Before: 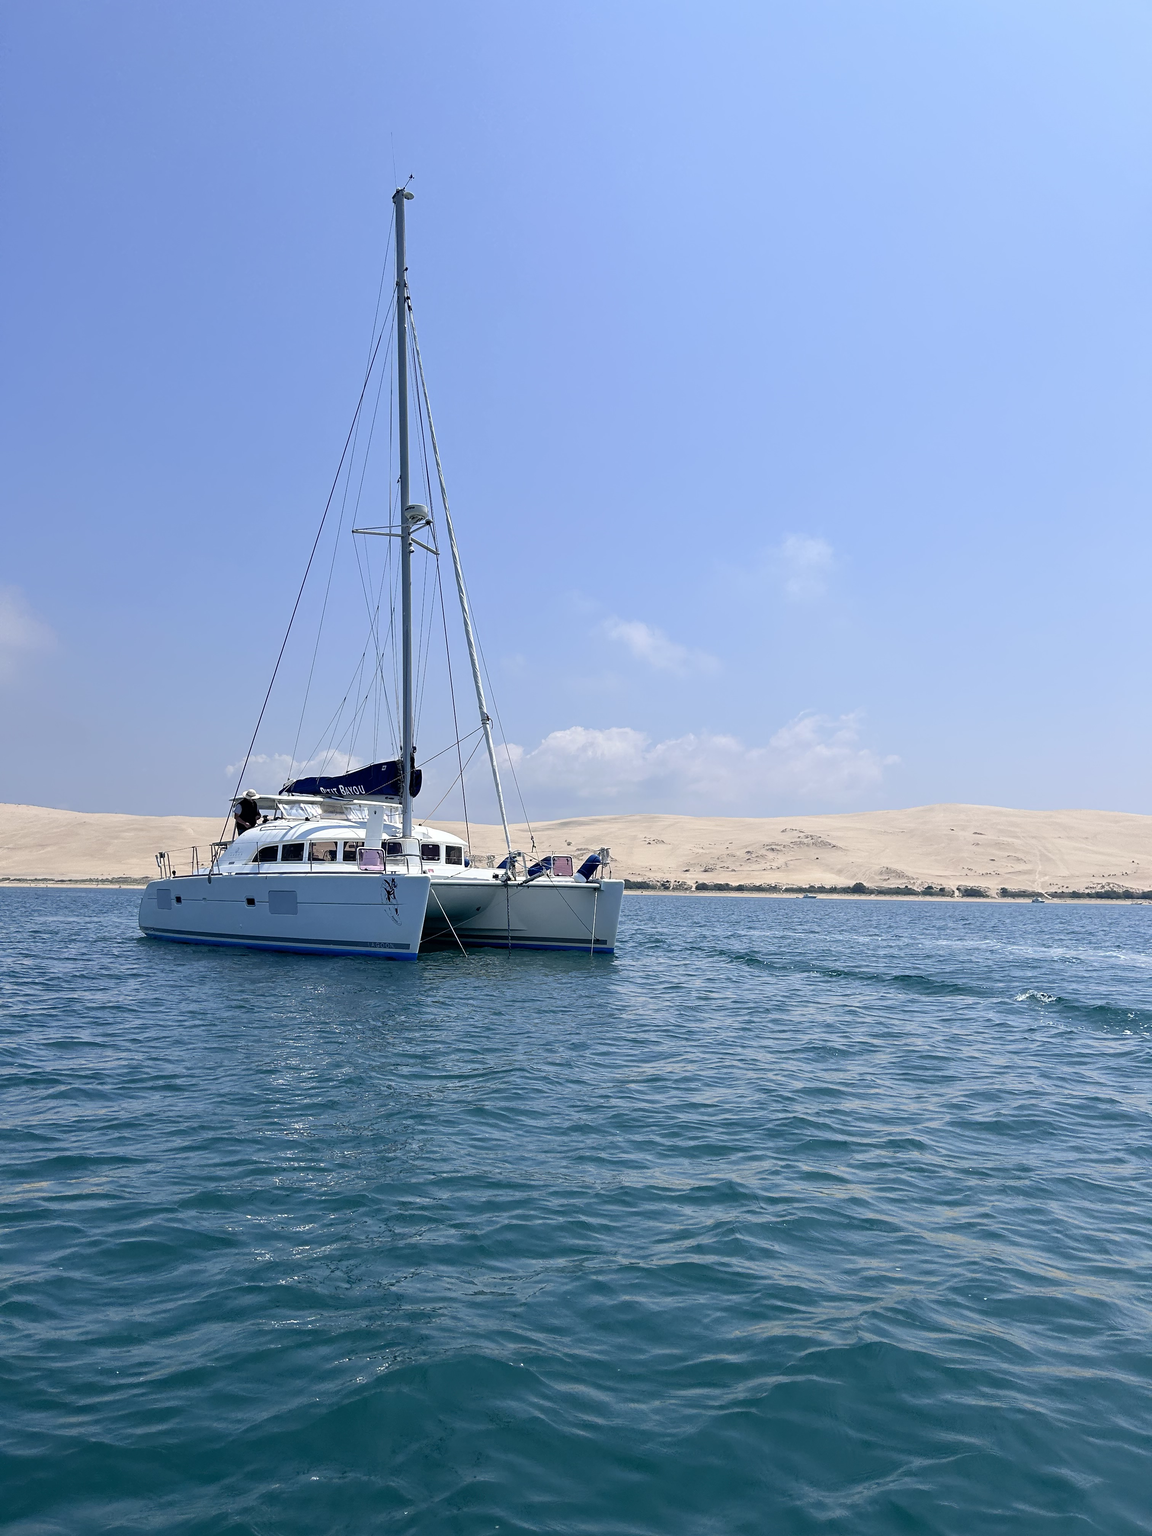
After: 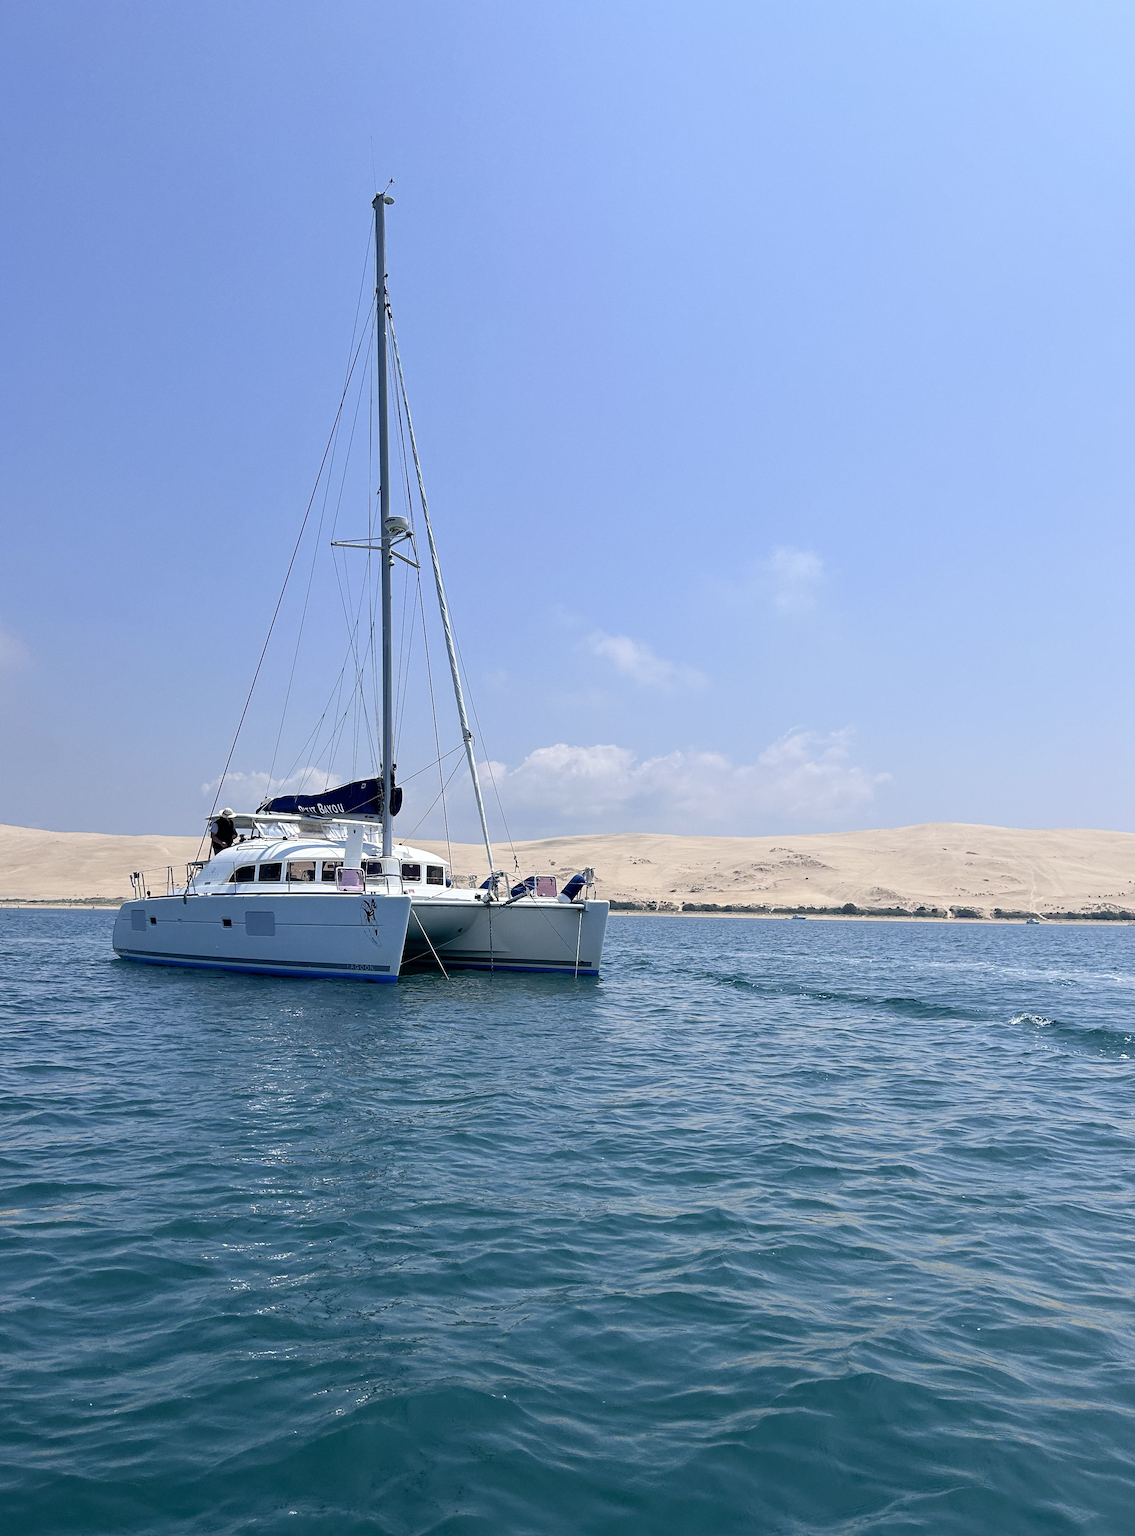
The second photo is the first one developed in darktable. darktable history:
crop and rotate: left 2.536%, right 1.107%, bottom 2.246%
grain: coarseness 0.09 ISO, strength 10%
